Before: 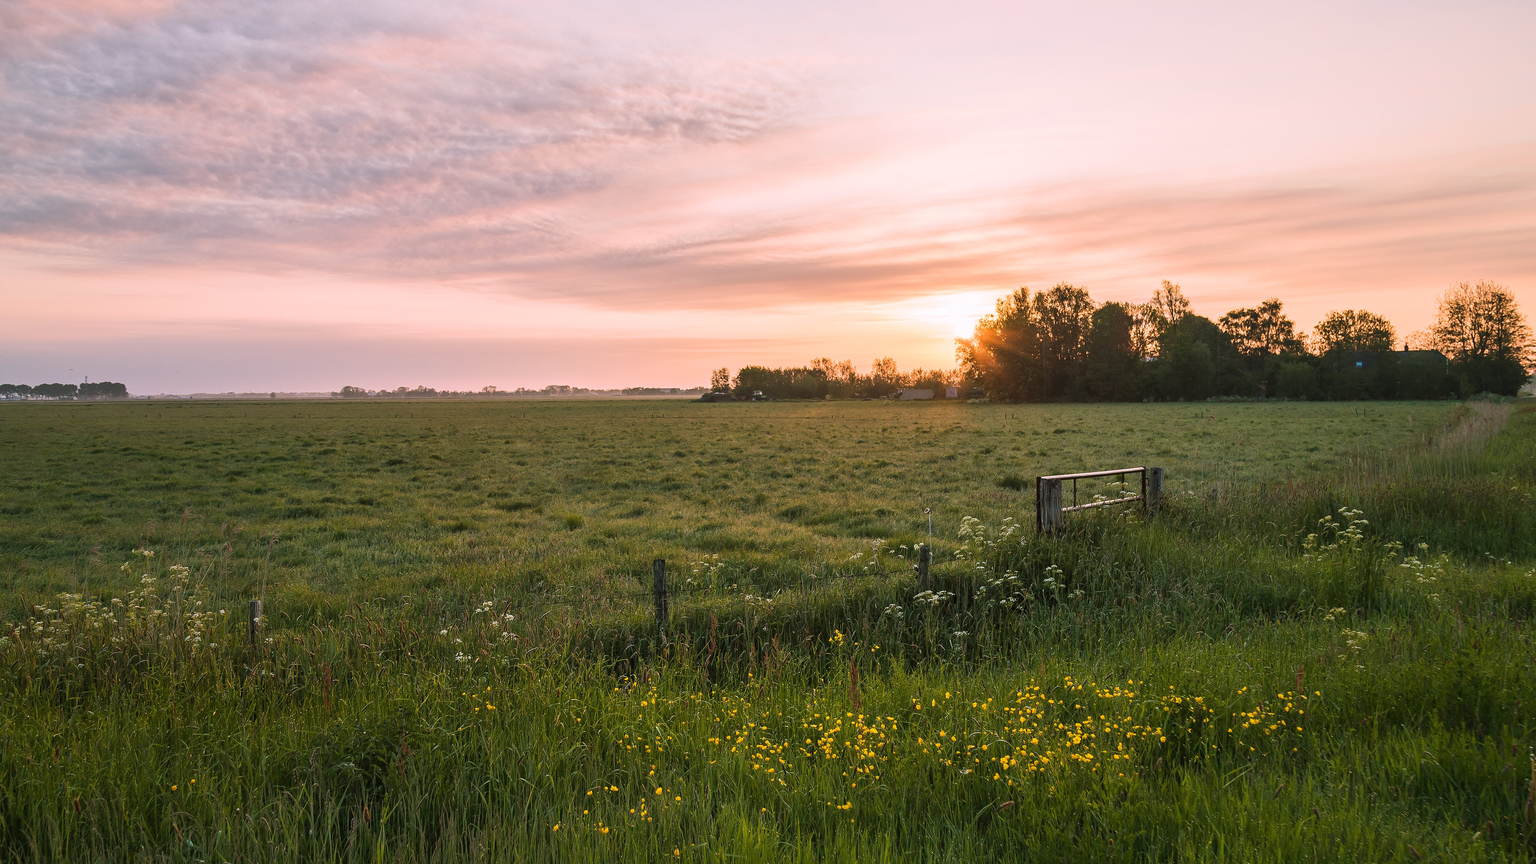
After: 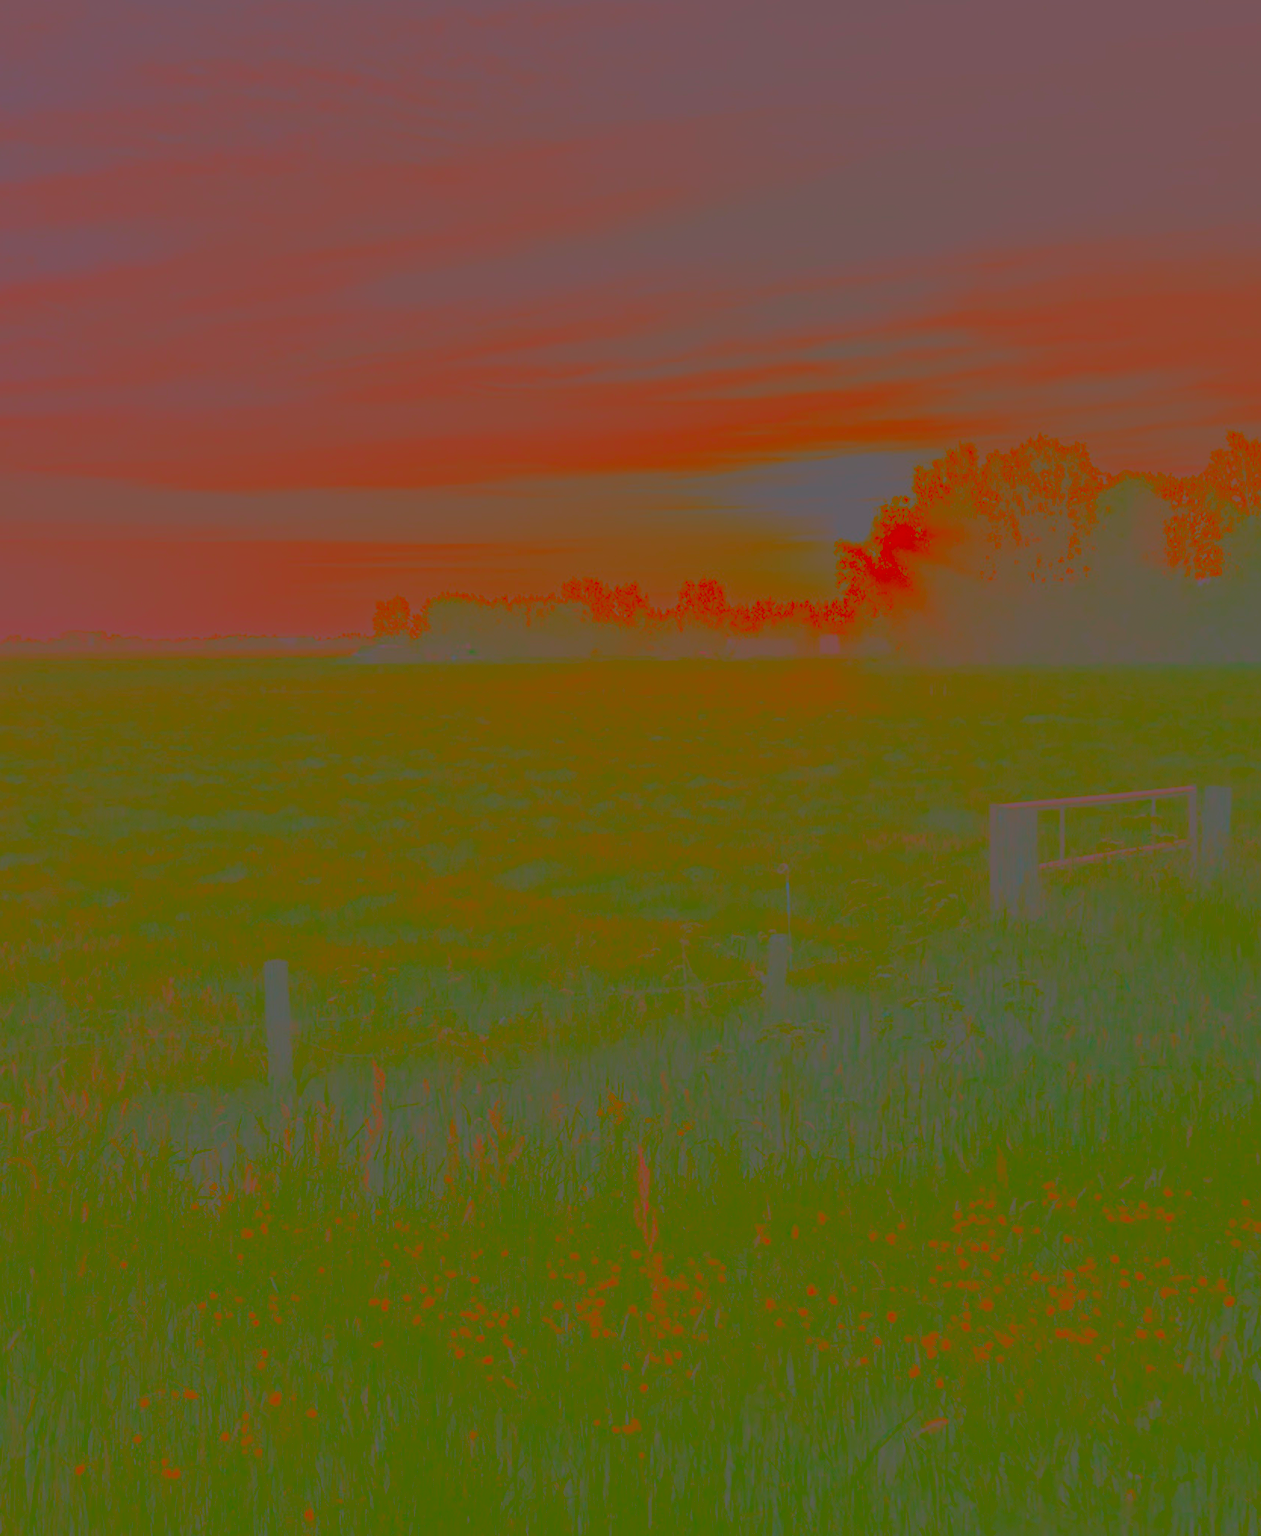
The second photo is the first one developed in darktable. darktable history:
sharpen: on, module defaults
contrast brightness saturation: contrast -0.99, brightness -0.17, saturation 0.75
crop: left 33.452%, top 6.025%, right 23.155%
